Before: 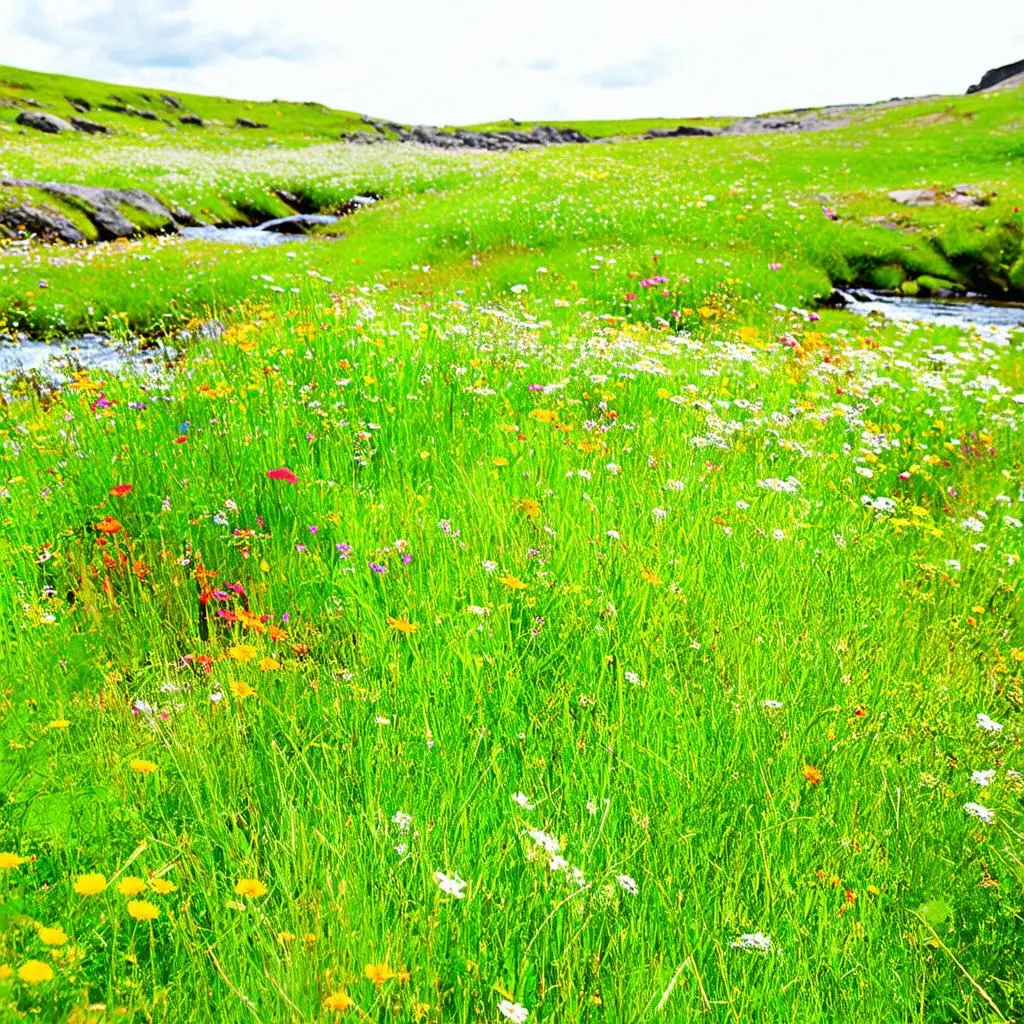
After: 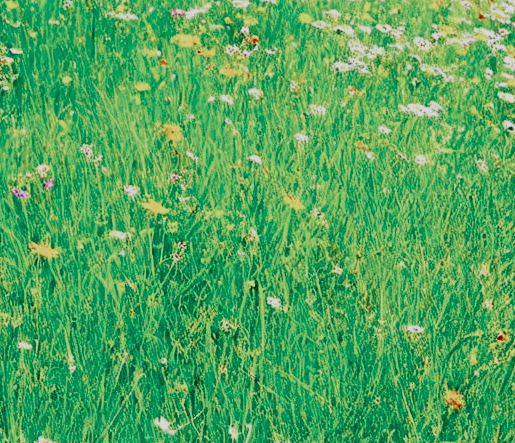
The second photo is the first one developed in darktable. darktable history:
crop: left 35.03%, top 36.625%, right 14.663%, bottom 20.057%
color zones: curves: ch0 [(0, 0.5) (0.125, 0.4) (0.25, 0.5) (0.375, 0.4) (0.5, 0.4) (0.625, 0.35) (0.75, 0.35) (0.875, 0.5)]; ch1 [(0, 0.35) (0.125, 0.45) (0.25, 0.35) (0.375, 0.35) (0.5, 0.35) (0.625, 0.35) (0.75, 0.45) (0.875, 0.35)]; ch2 [(0, 0.6) (0.125, 0.5) (0.25, 0.5) (0.375, 0.6) (0.5, 0.6) (0.625, 0.5) (0.75, 0.5) (0.875, 0.5)]
sigmoid: skew -0.2, preserve hue 0%, red attenuation 0.1, red rotation 0.035, green attenuation 0.1, green rotation -0.017, blue attenuation 0.15, blue rotation -0.052, base primaries Rec2020
white balance: red 1.009, blue 0.985
